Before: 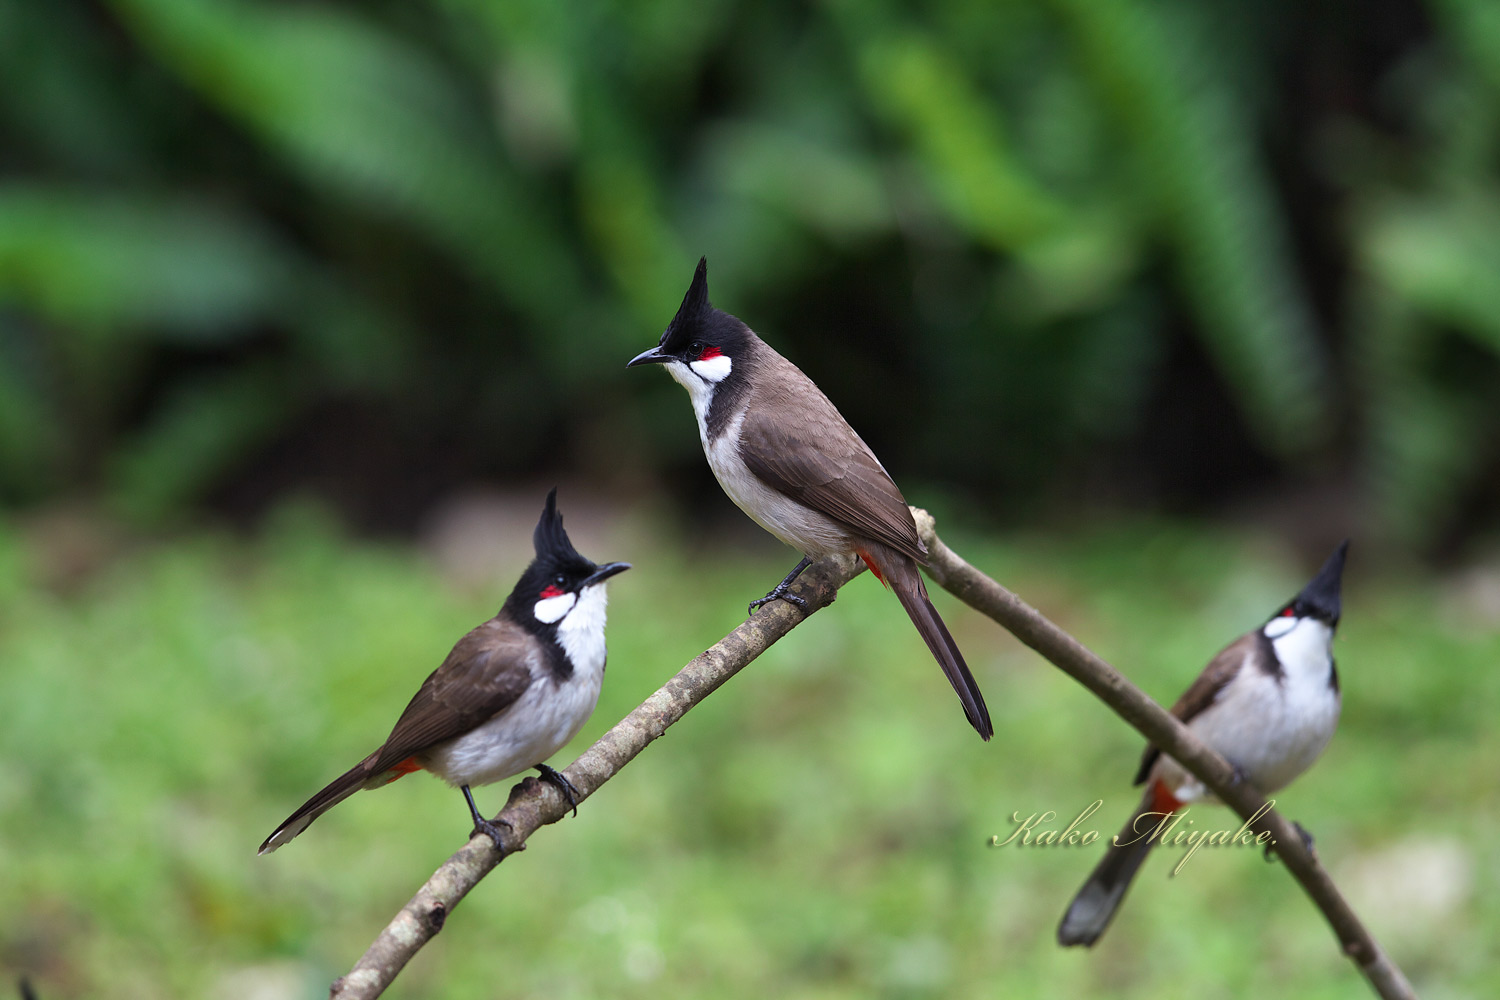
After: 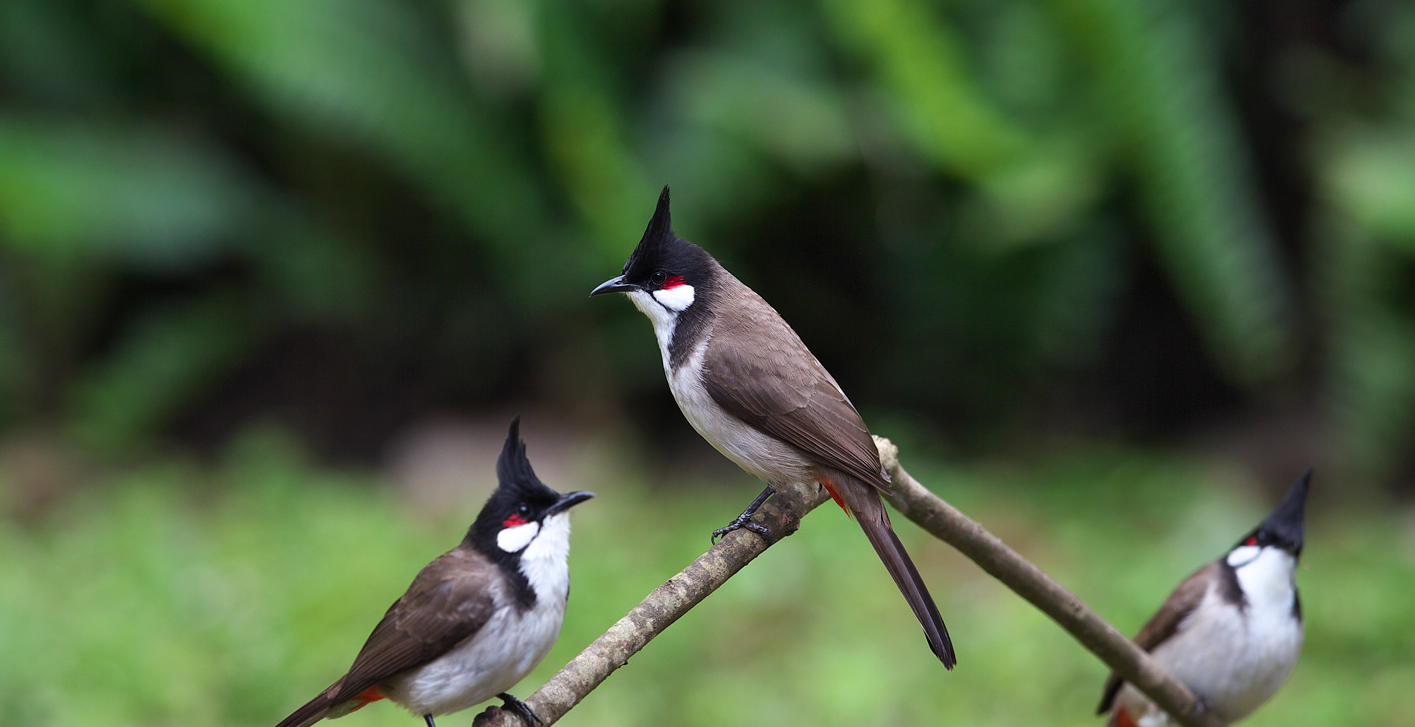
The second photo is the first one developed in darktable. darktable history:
crop: left 2.478%, top 7.152%, right 3.14%, bottom 20.12%
